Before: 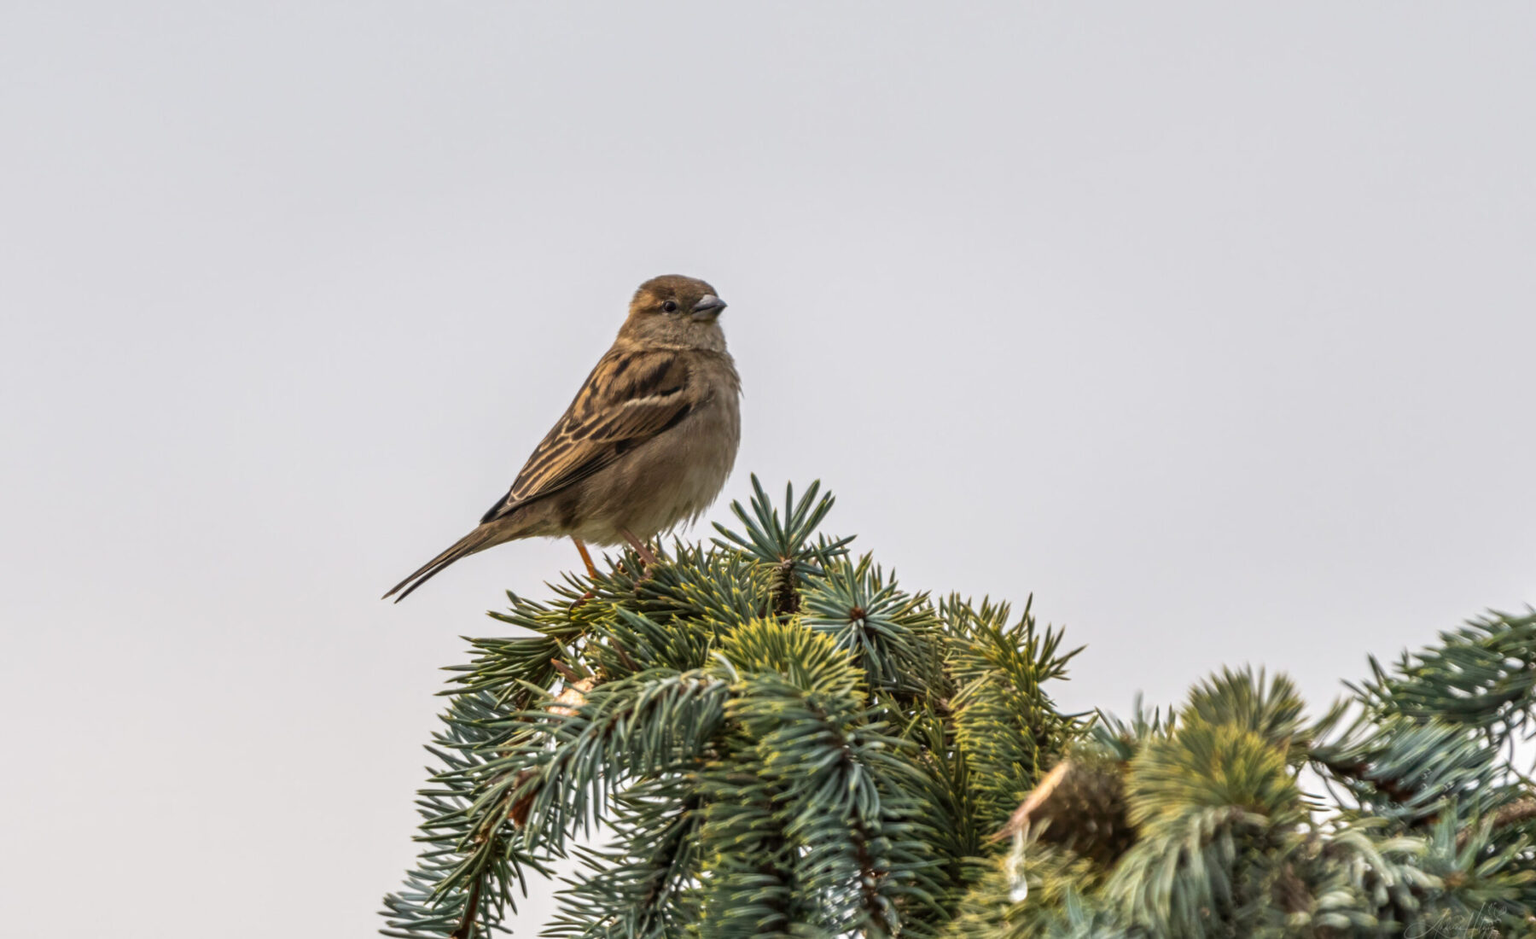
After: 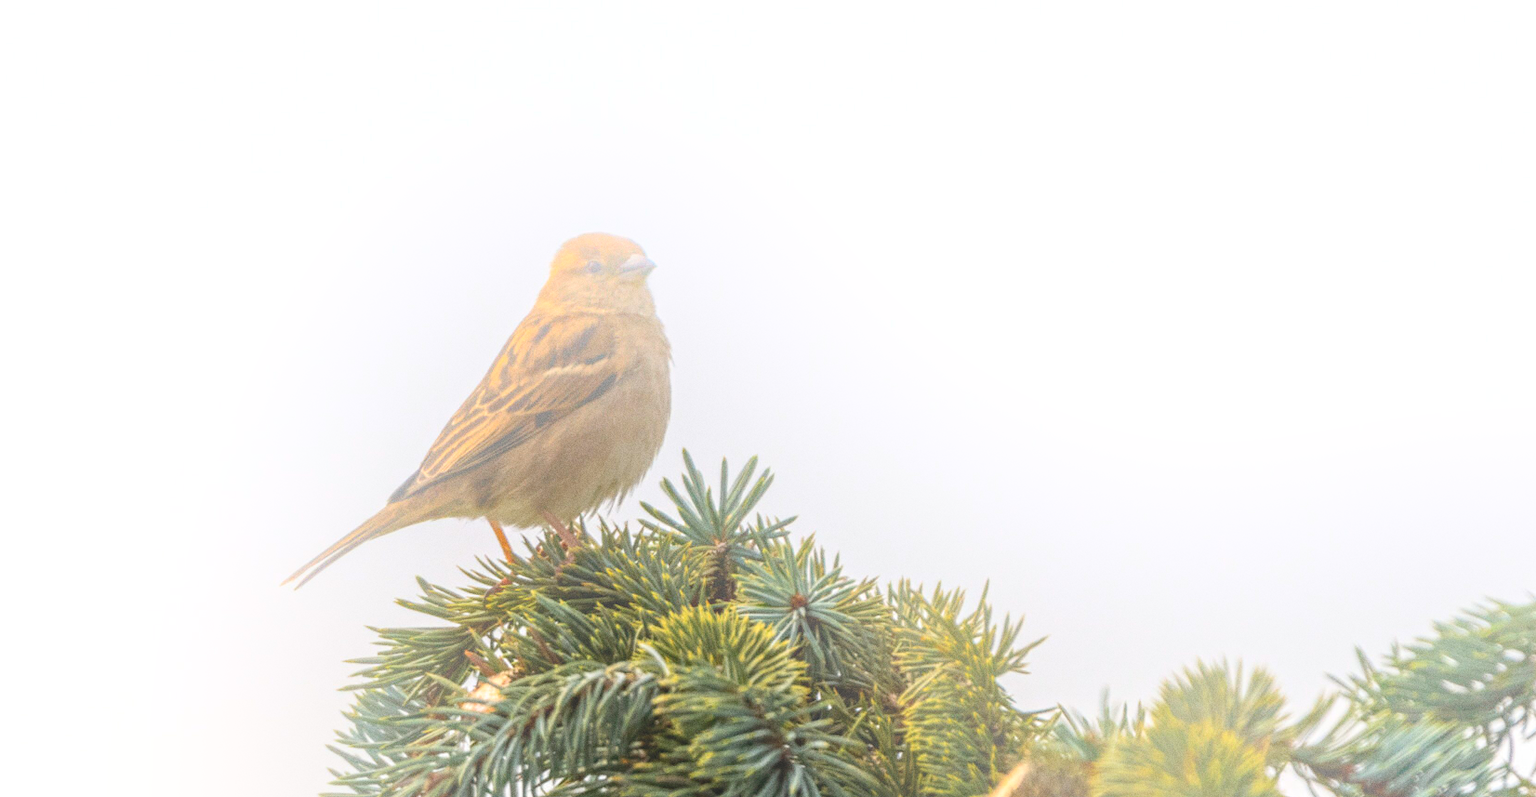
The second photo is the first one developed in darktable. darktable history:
haze removal: compatibility mode true, adaptive false
grain: coarseness 0.47 ISO
crop: left 8.155%, top 6.611%, bottom 15.385%
bloom: size 38%, threshold 95%, strength 30%
